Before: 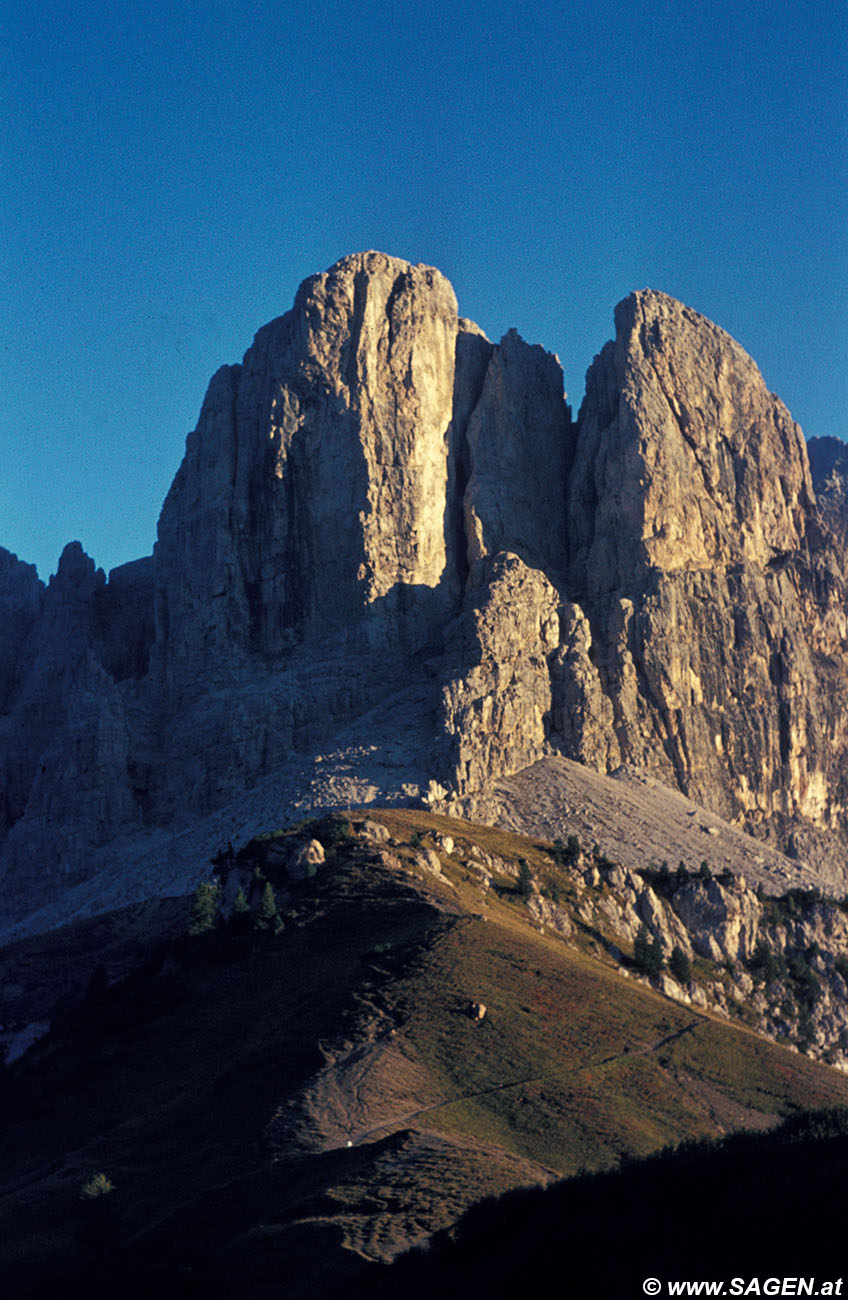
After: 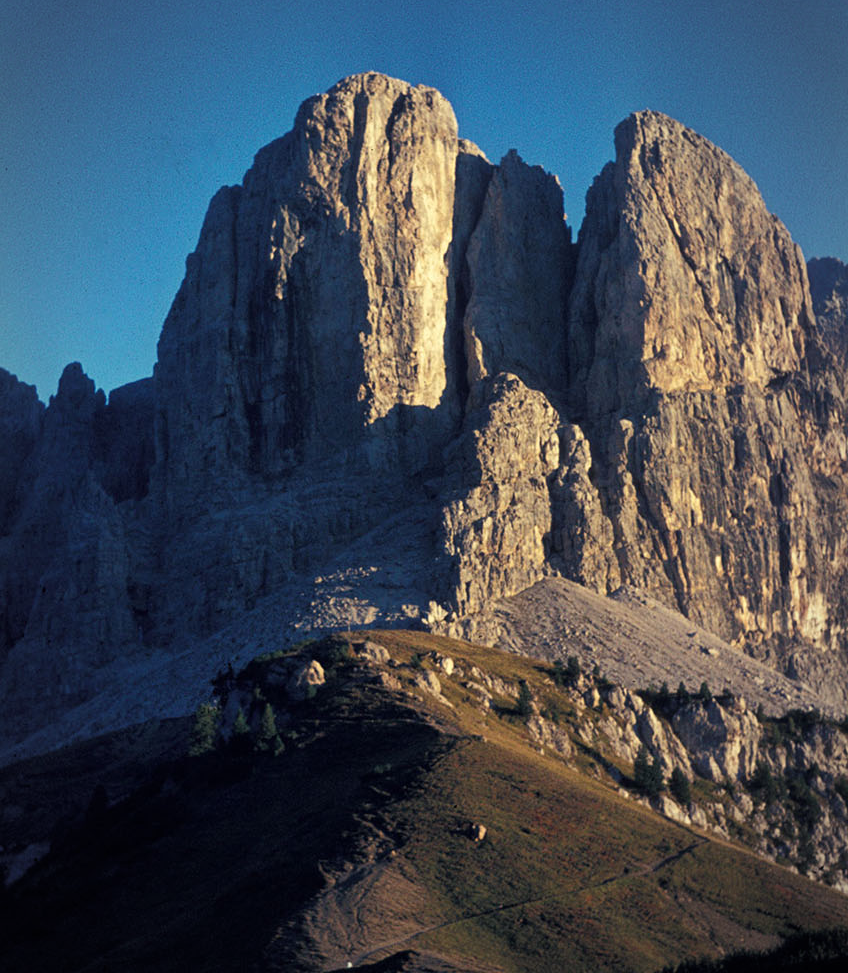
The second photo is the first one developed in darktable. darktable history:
vignetting: brightness -0.406, saturation -0.291, automatic ratio true
crop: top 13.803%, bottom 11.304%
